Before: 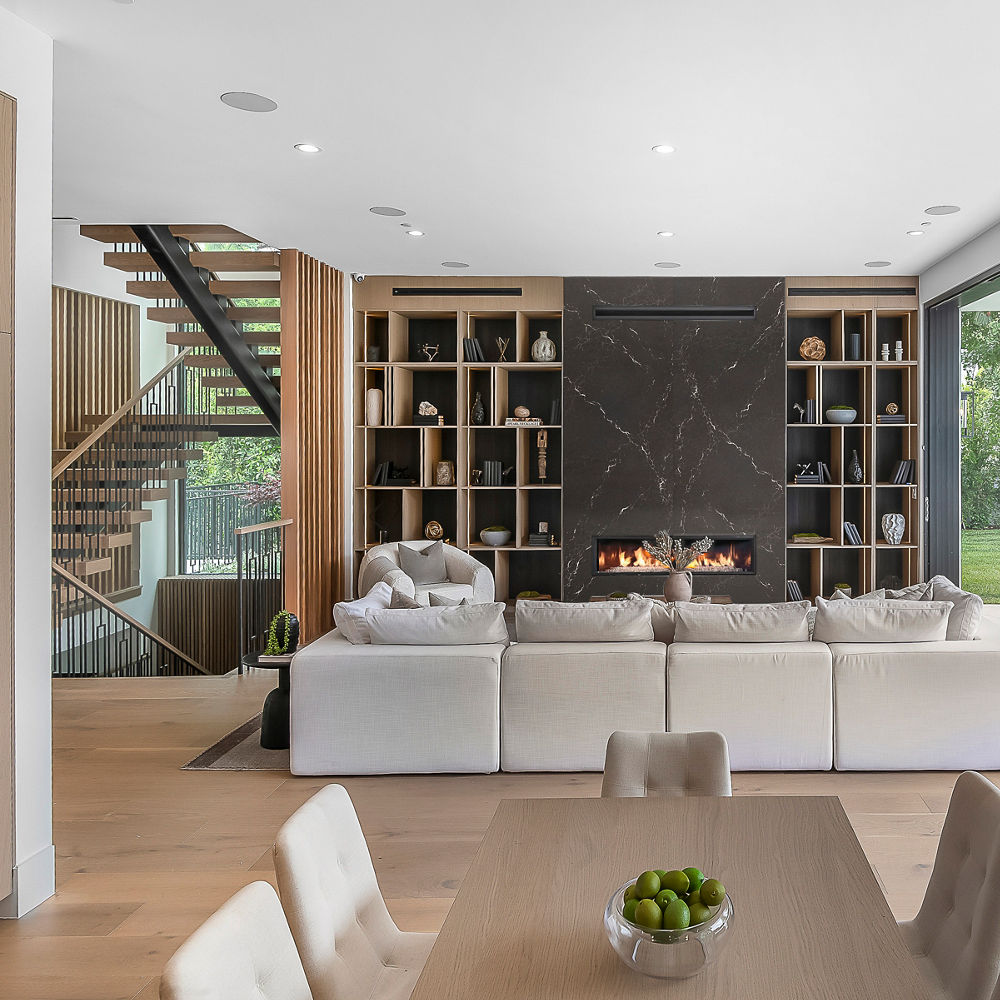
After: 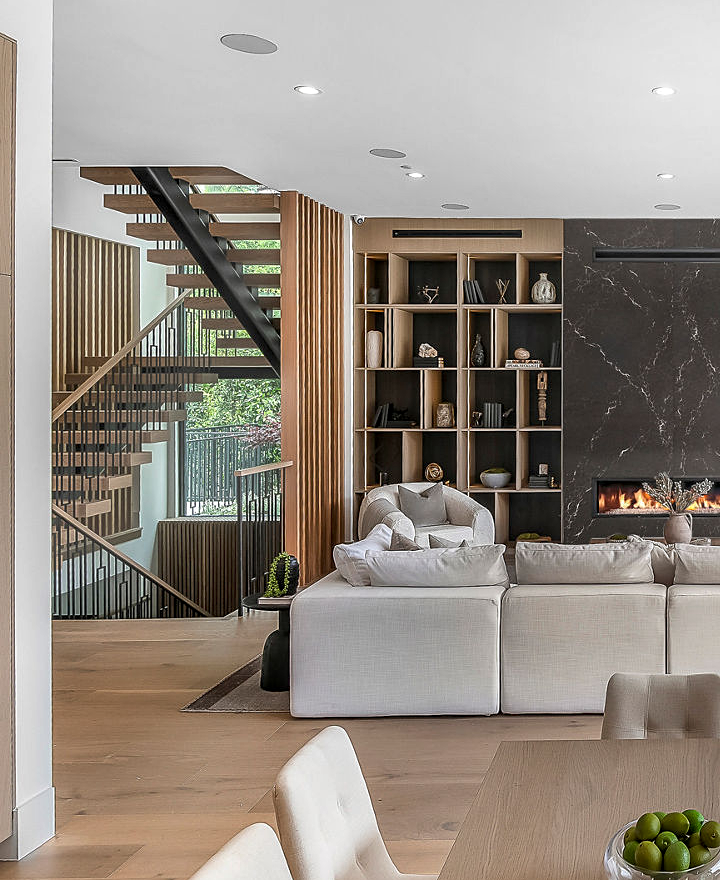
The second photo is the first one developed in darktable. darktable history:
crop: top 5.803%, right 27.864%, bottom 5.804%
local contrast: highlights 55%, shadows 52%, detail 130%, midtone range 0.452
sharpen: amount 0.2
